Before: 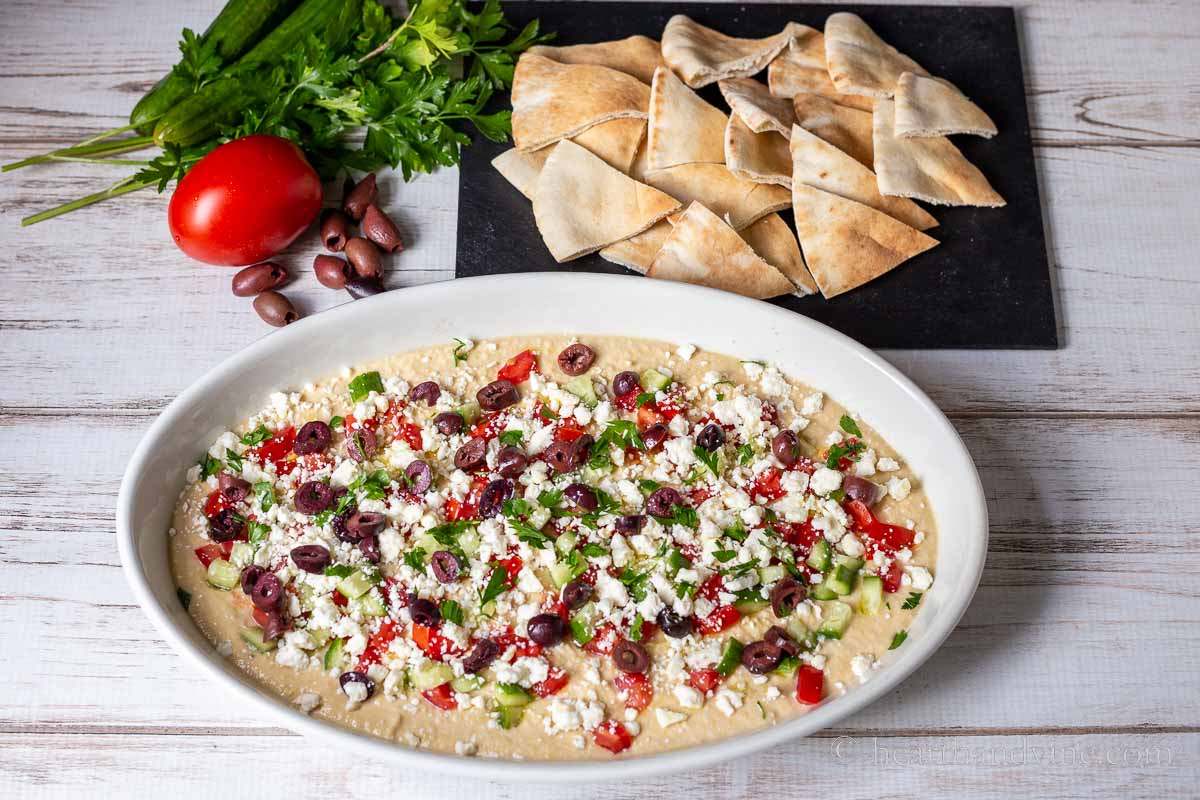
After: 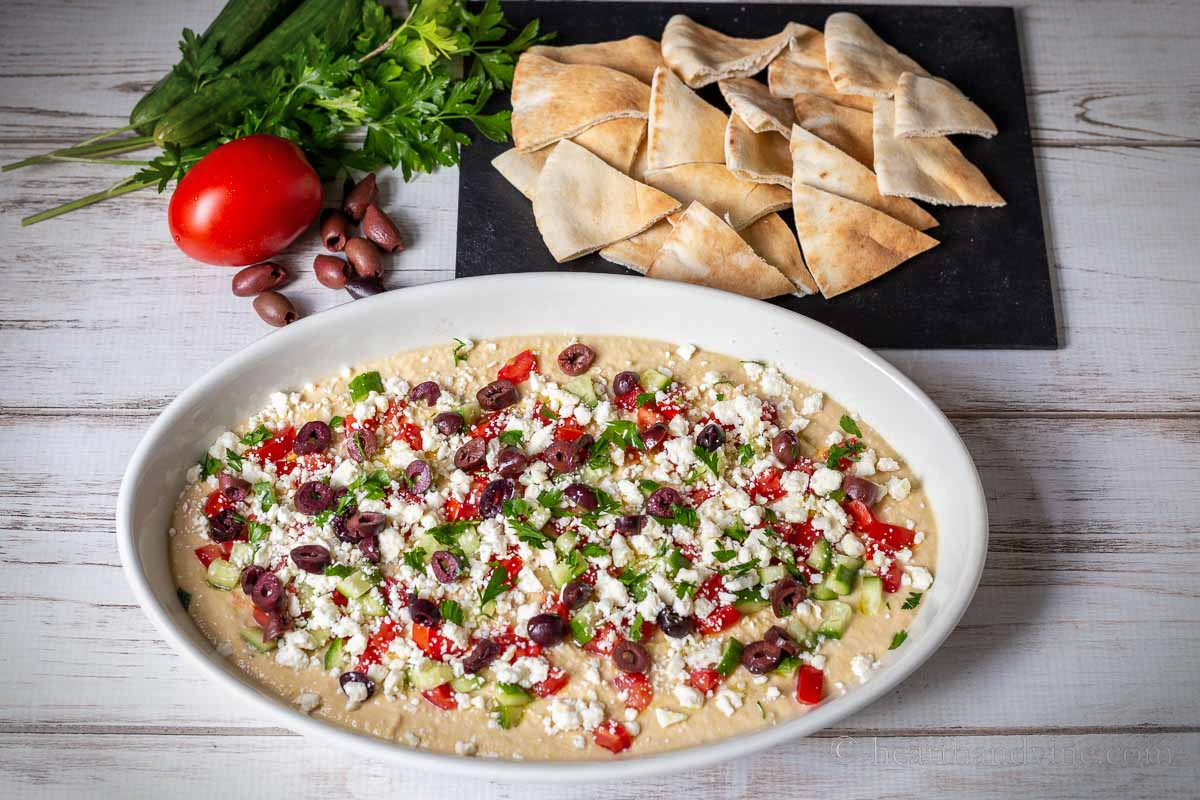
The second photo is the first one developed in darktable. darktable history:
vignetting: fall-off start 90.49%, fall-off radius 39.28%, width/height ratio 1.226, shape 1.29
shadows and highlights: shadows 25.63, highlights -26.04
